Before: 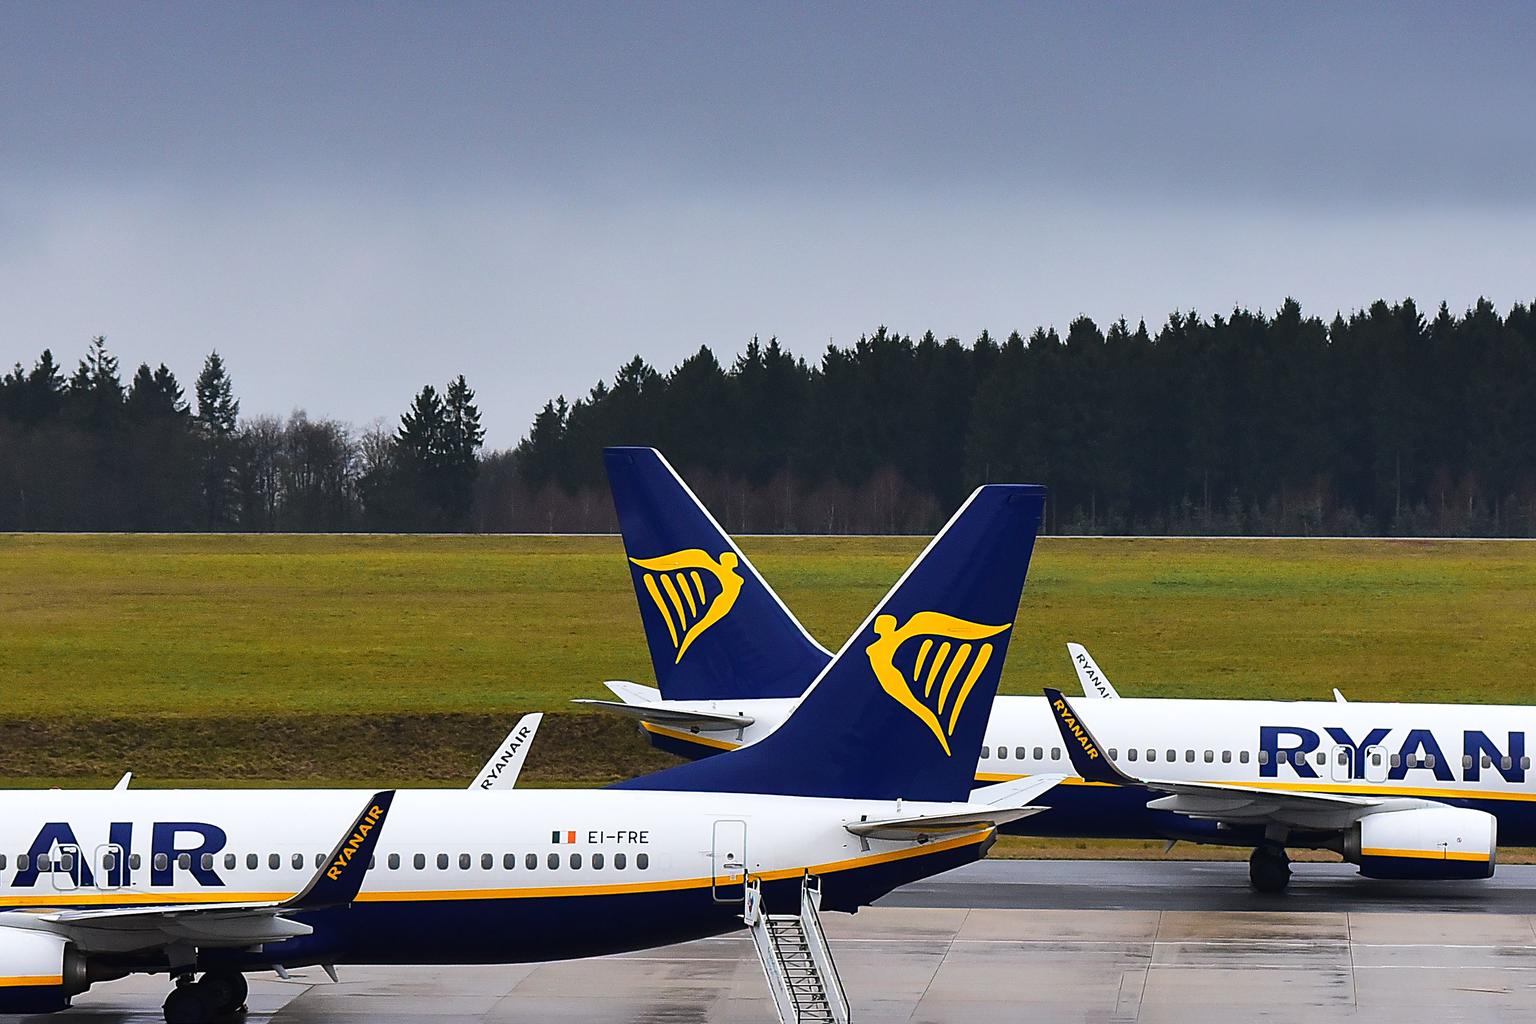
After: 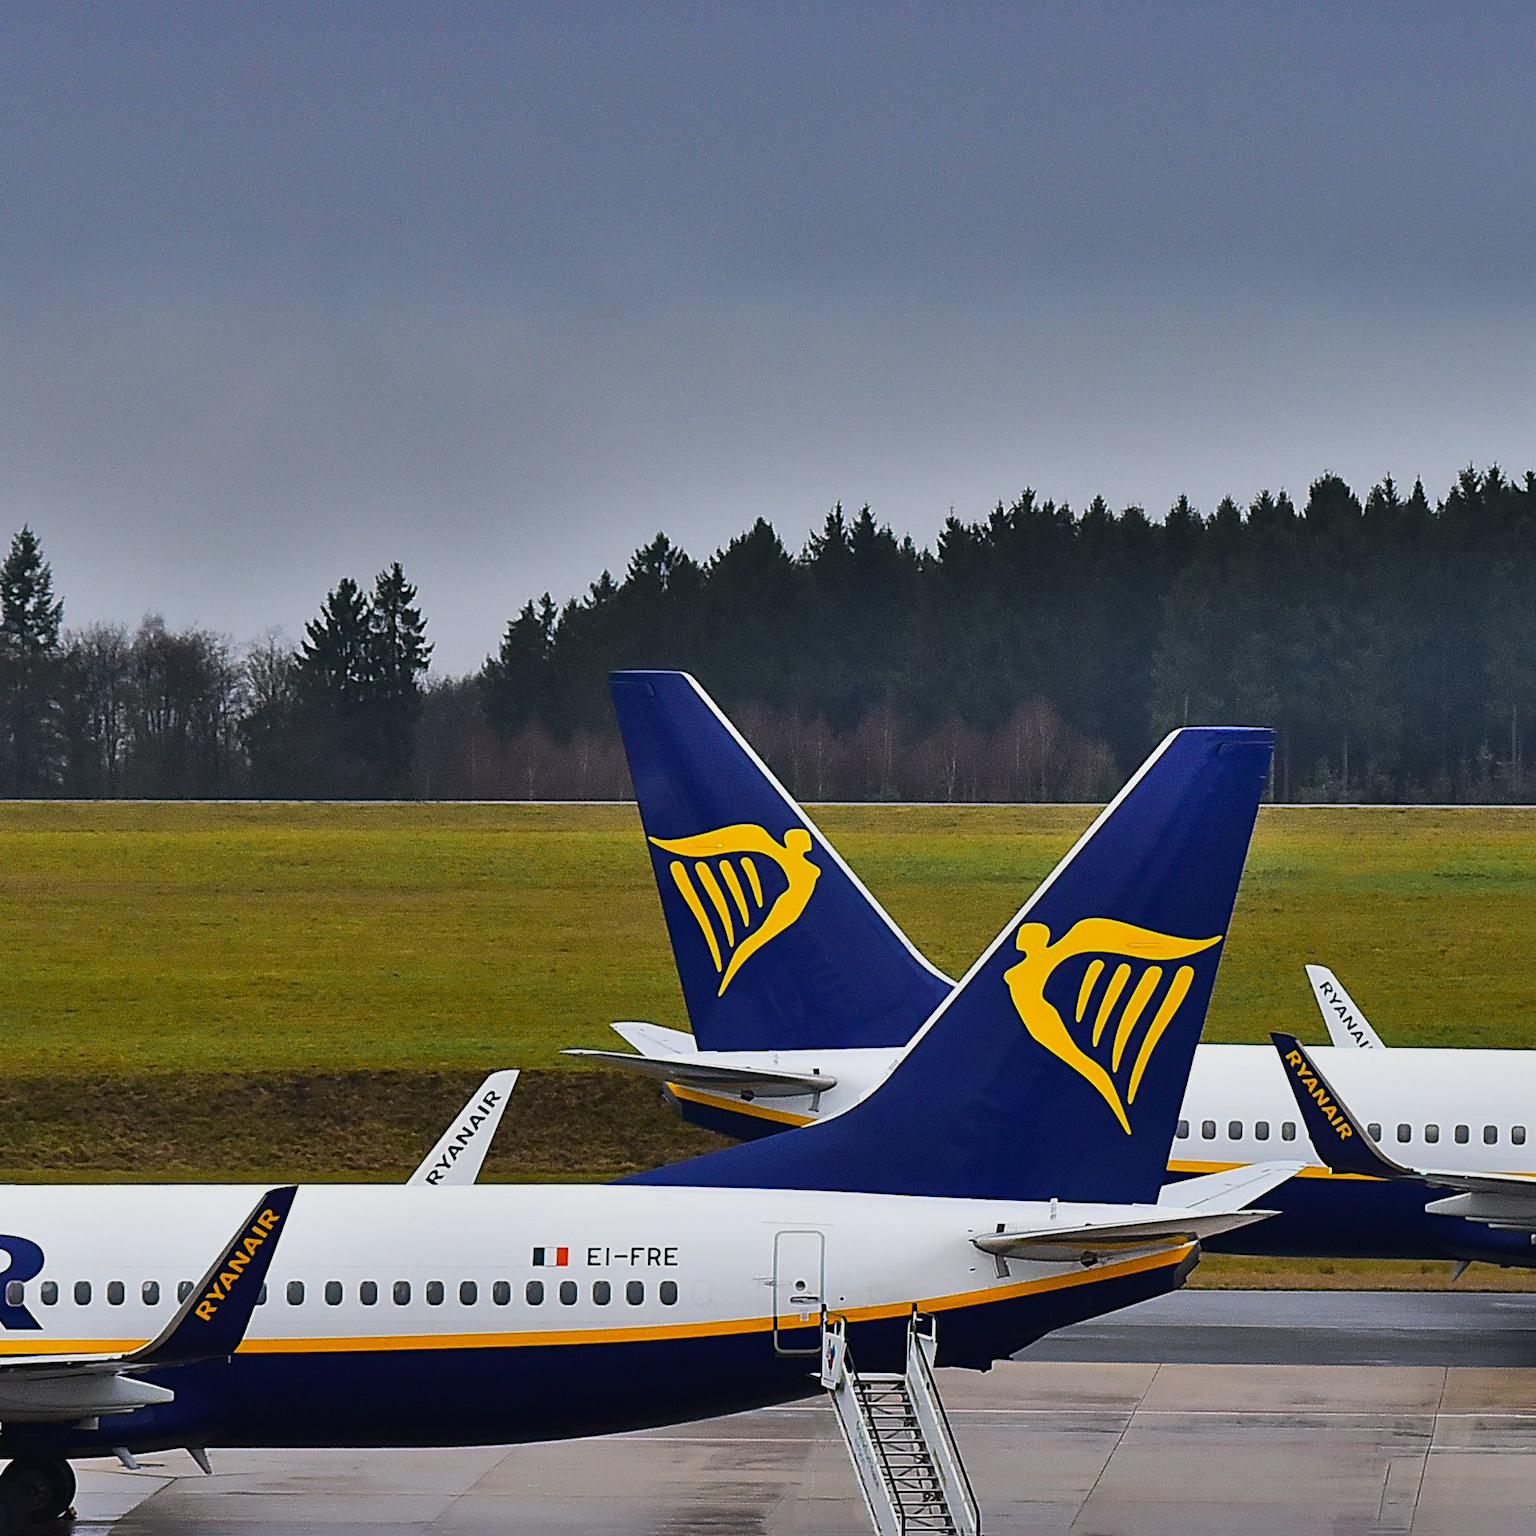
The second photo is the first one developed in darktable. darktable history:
crop and rotate: left 12.856%, right 20.508%
shadows and highlights: shadows 80.77, white point adjustment -9.21, highlights -61.43, soften with gaussian
